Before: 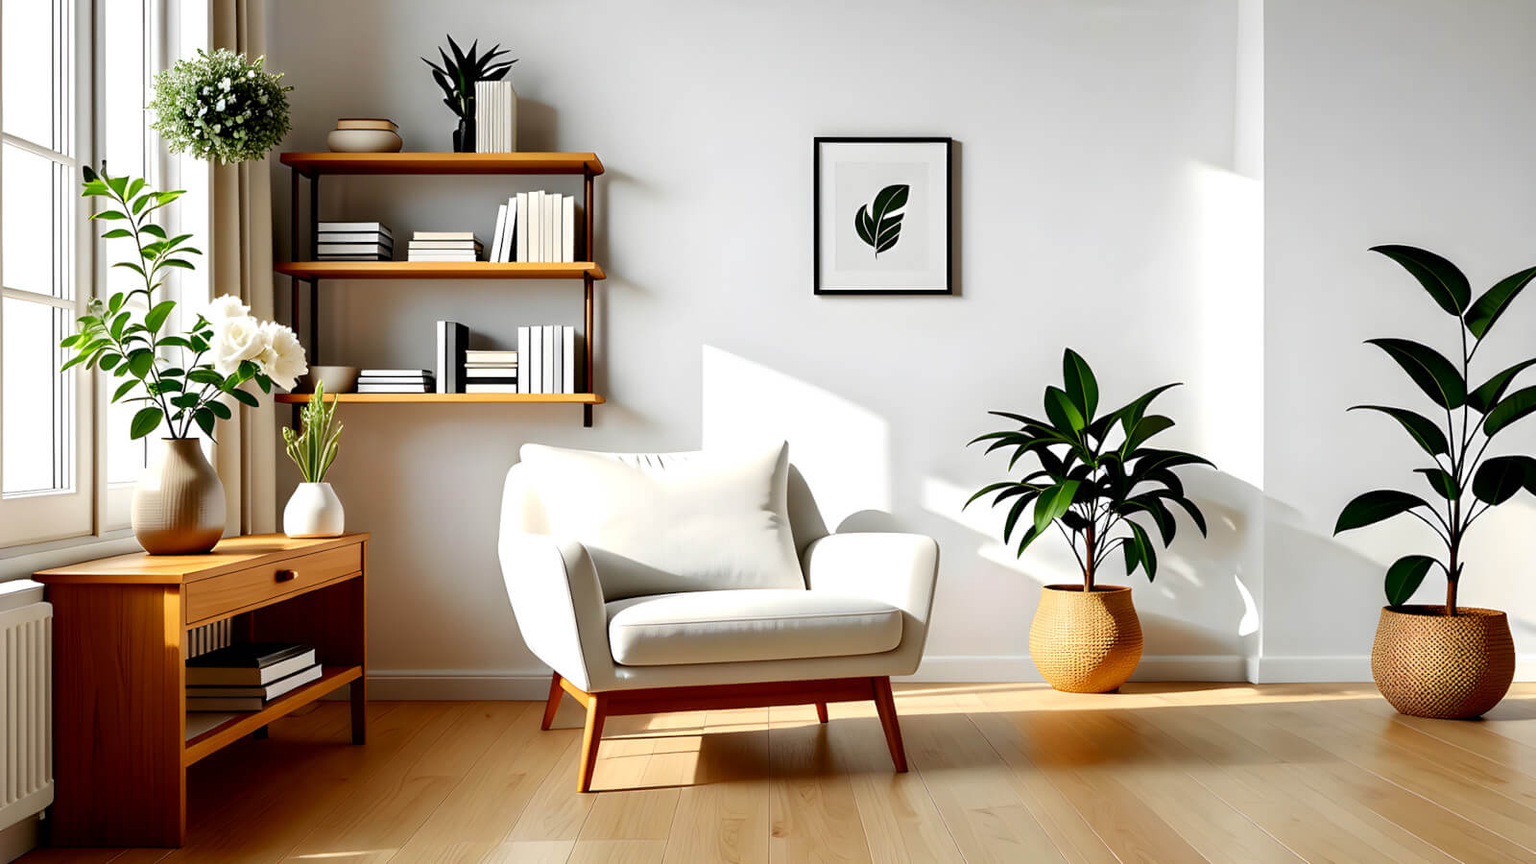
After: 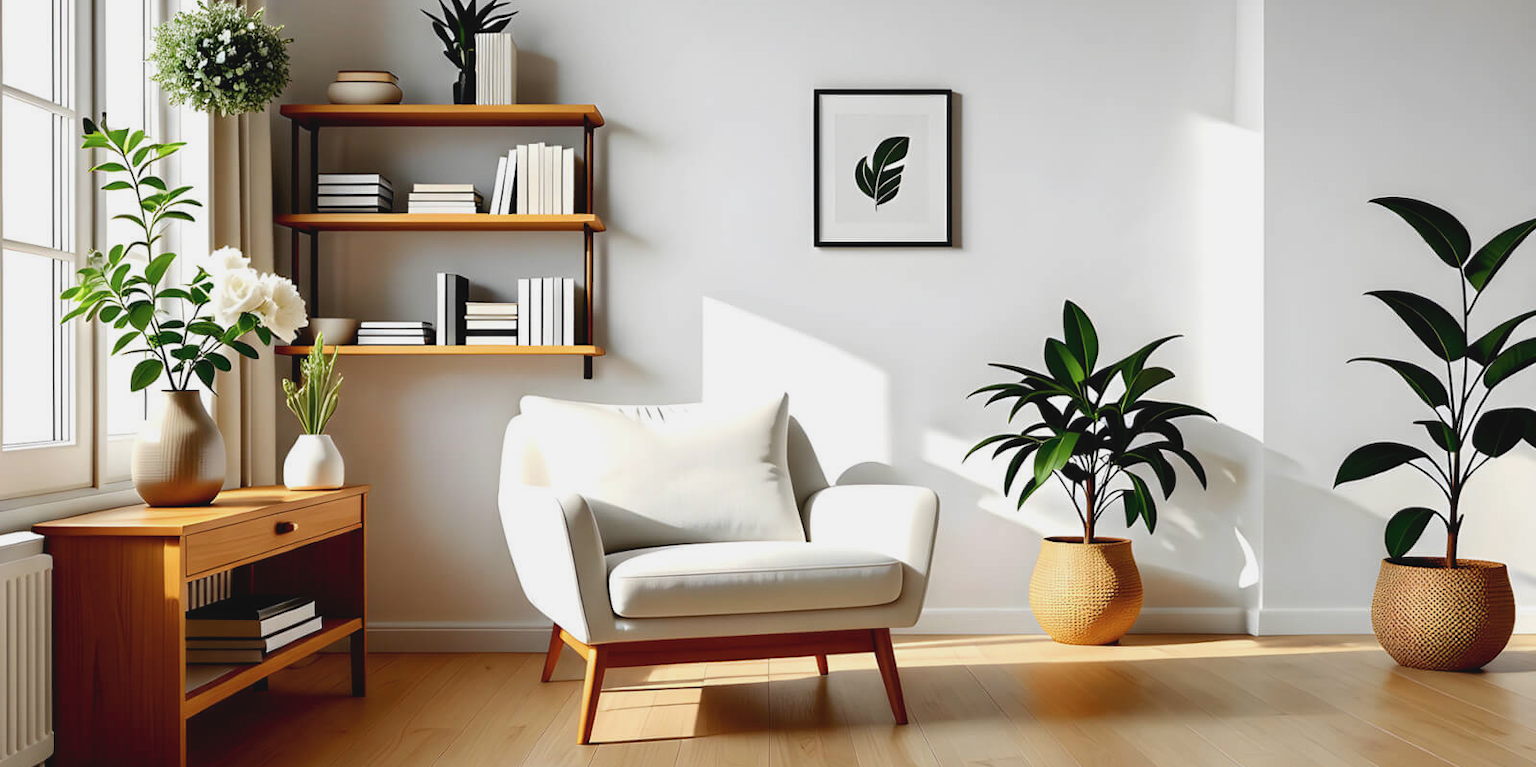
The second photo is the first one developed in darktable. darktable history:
crop and rotate: top 5.609%, bottom 5.609%
contrast brightness saturation: contrast -0.1, saturation -0.1
